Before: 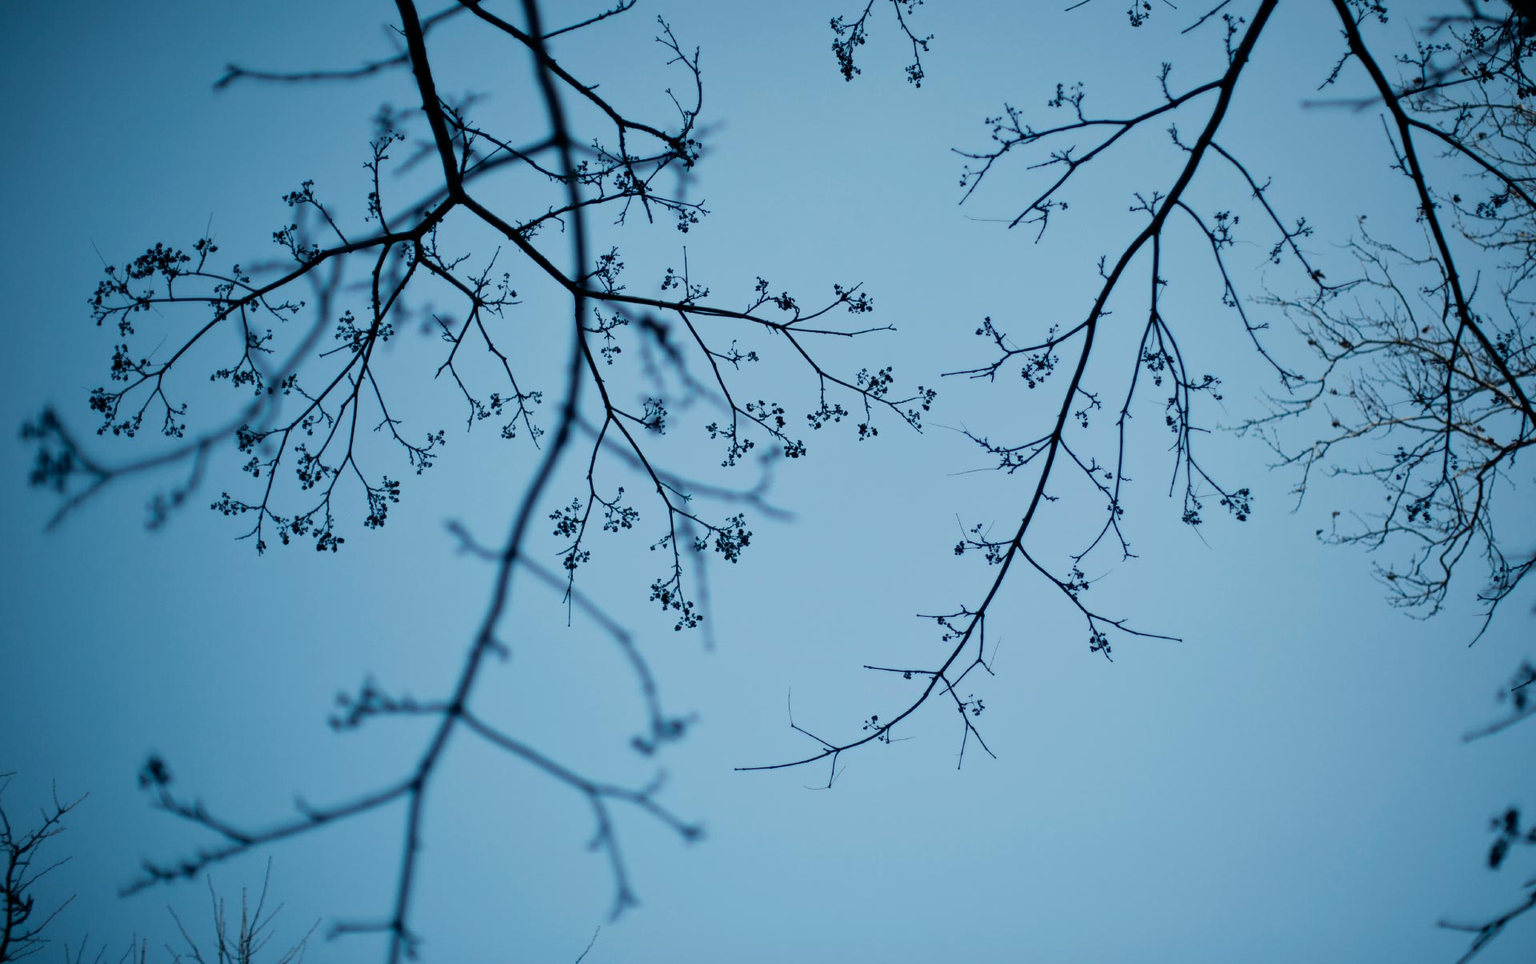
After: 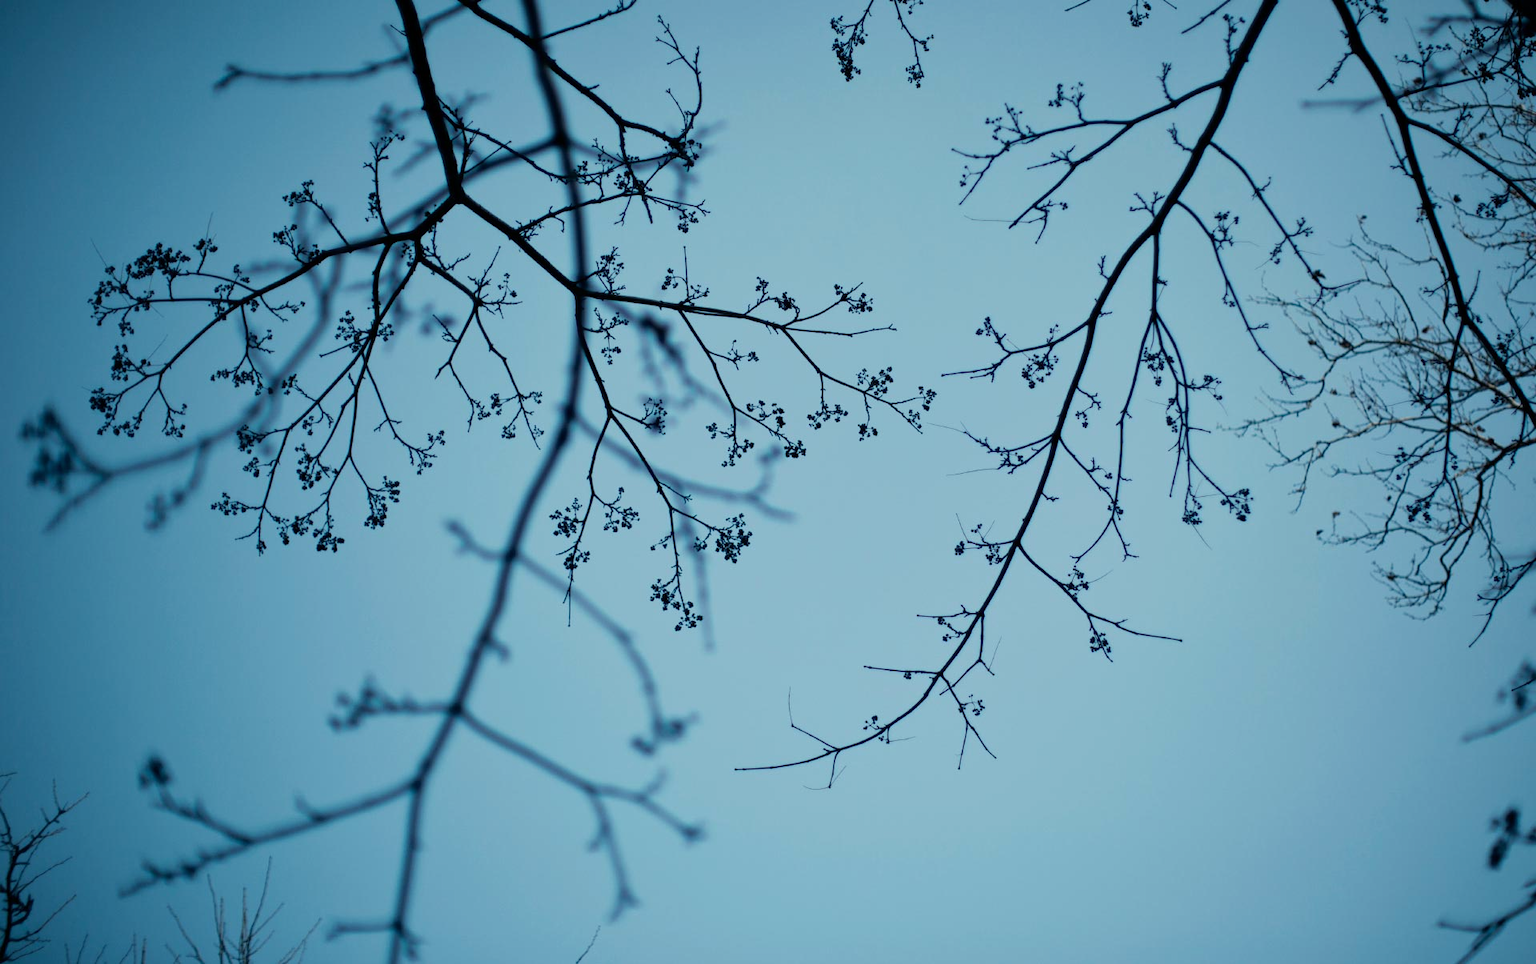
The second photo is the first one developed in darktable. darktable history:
color balance rgb: highlights gain › luminance 6.112%, highlights gain › chroma 2.573%, highlights gain › hue 91.4°, perceptual saturation grading › global saturation 0.218%
